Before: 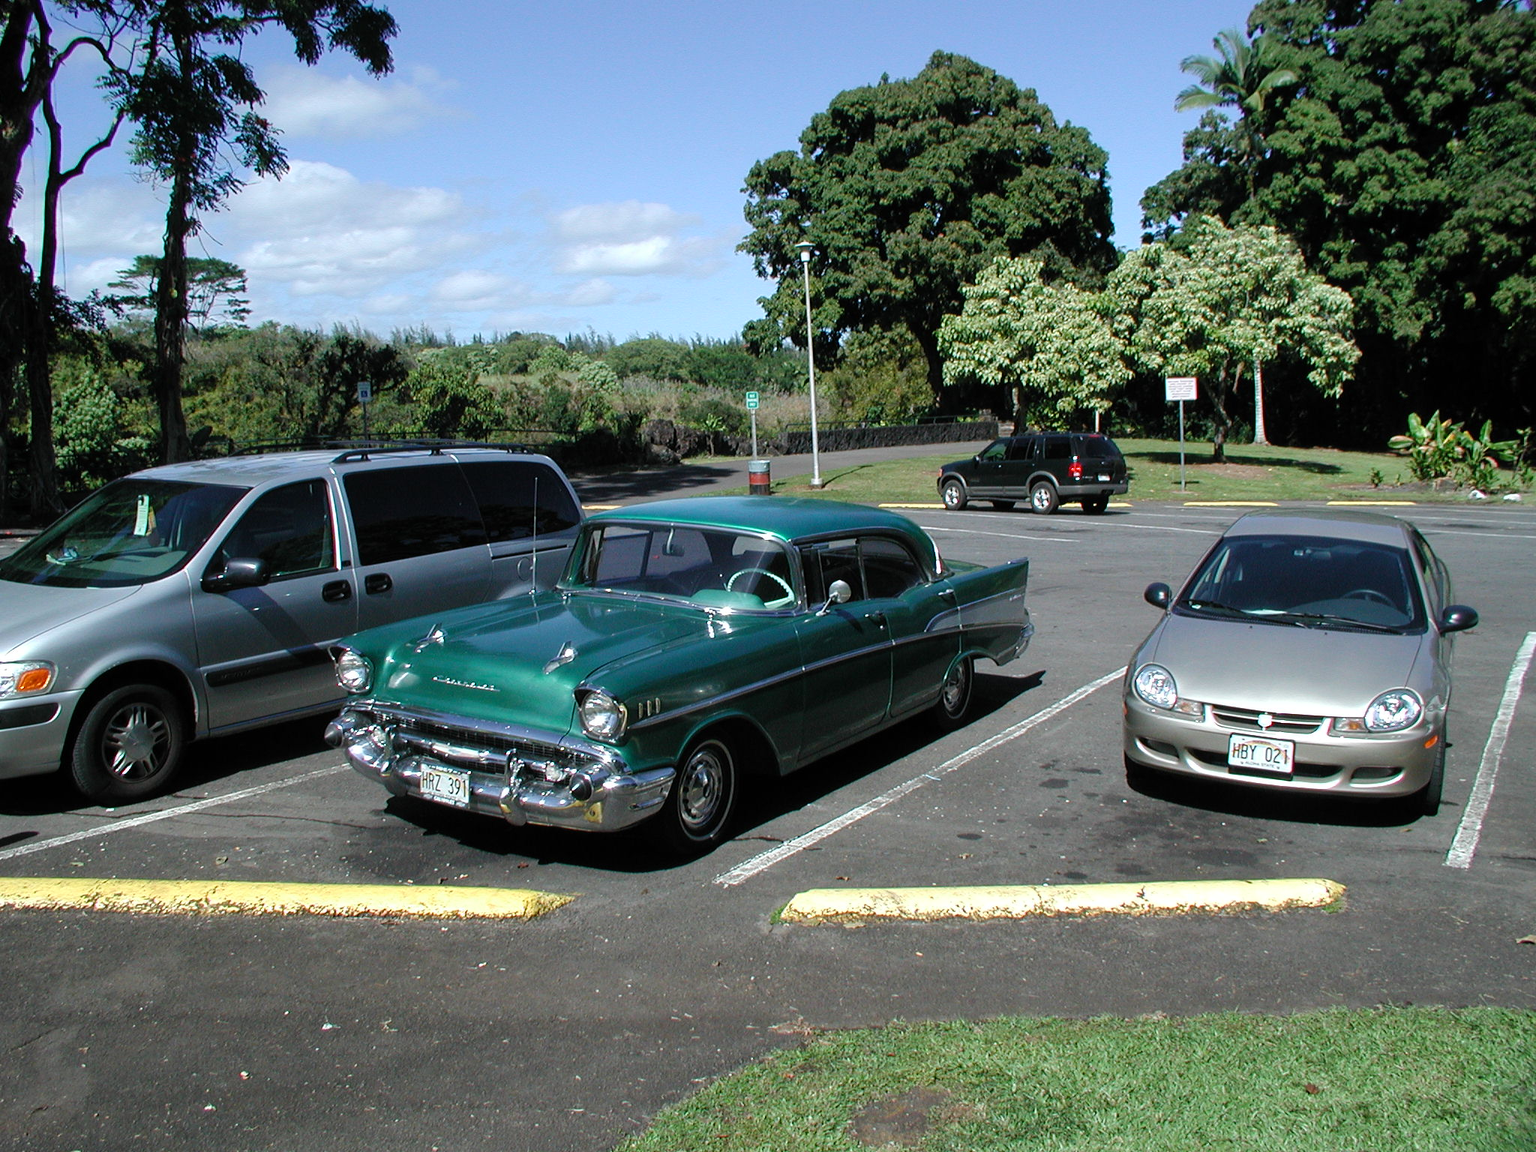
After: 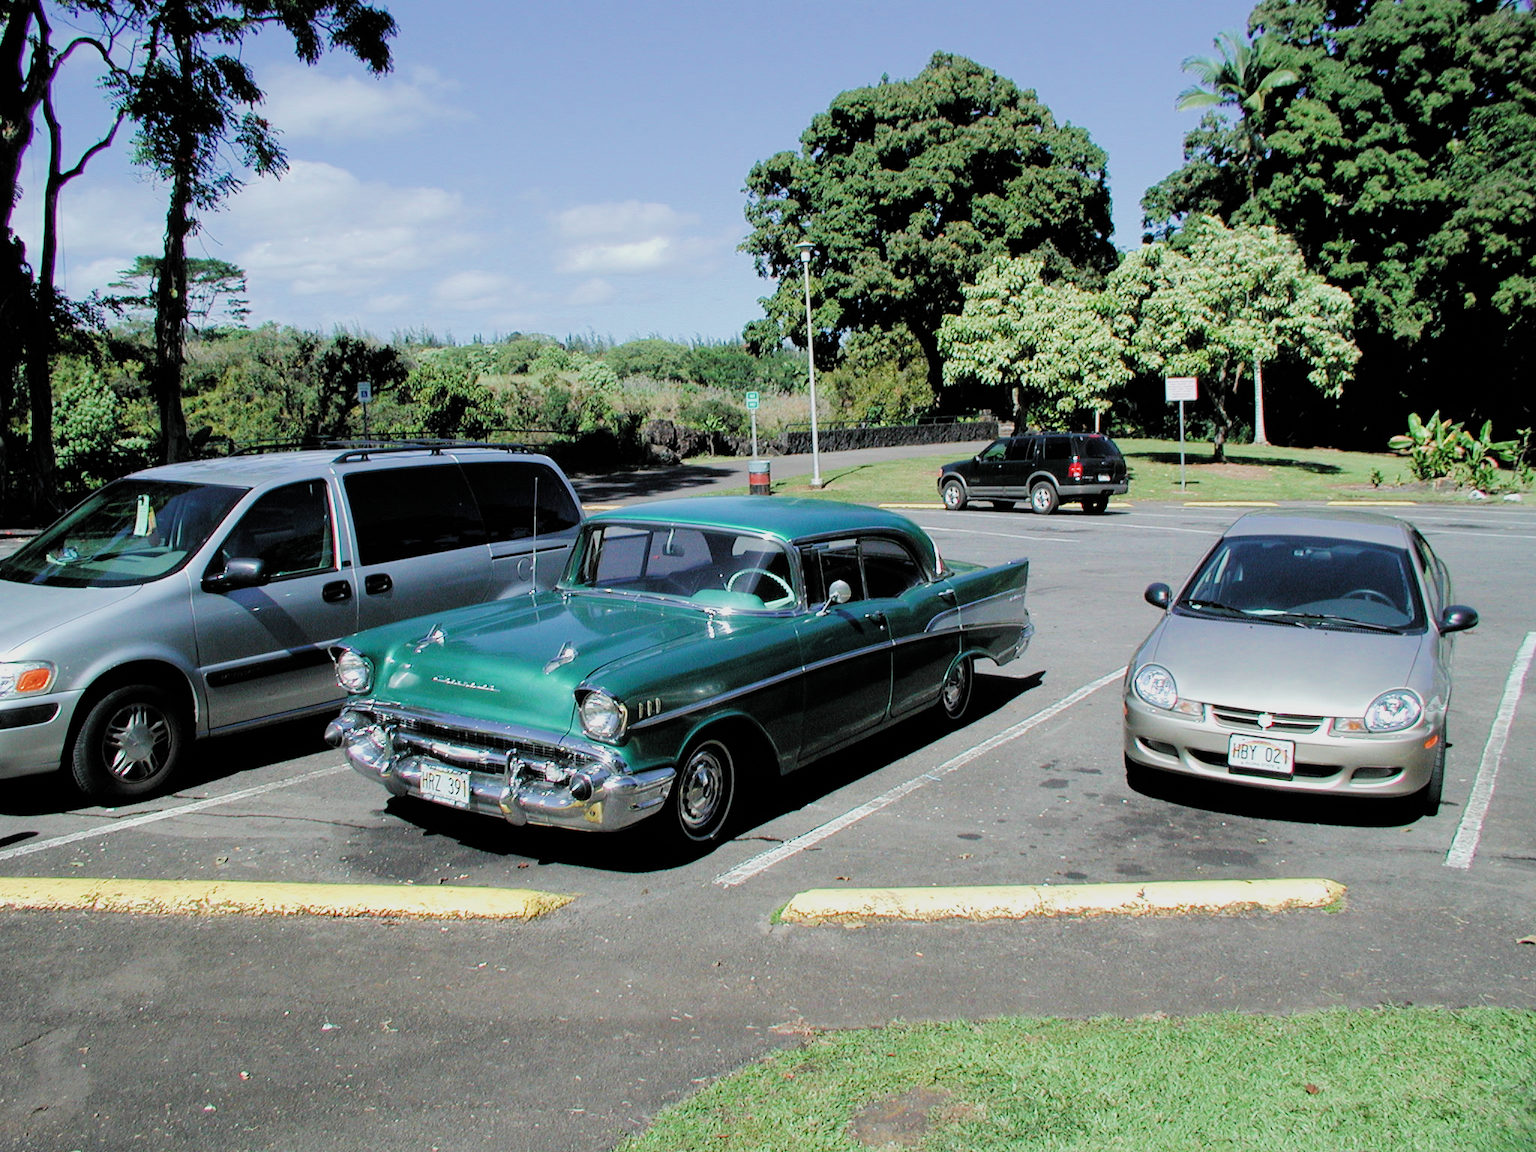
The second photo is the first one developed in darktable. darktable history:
exposure: exposure 1 EV, compensate exposure bias true, compensate highlight preservation false
filmic rgb: black relative exposure -6.17 EV, white relative exposure 6.95 EV, hardness 2.23, add noise in highlights 0, preserve chrominance max RGB, color science v3 (2019), use custom middle-gray values true, contrast in highlights soft
